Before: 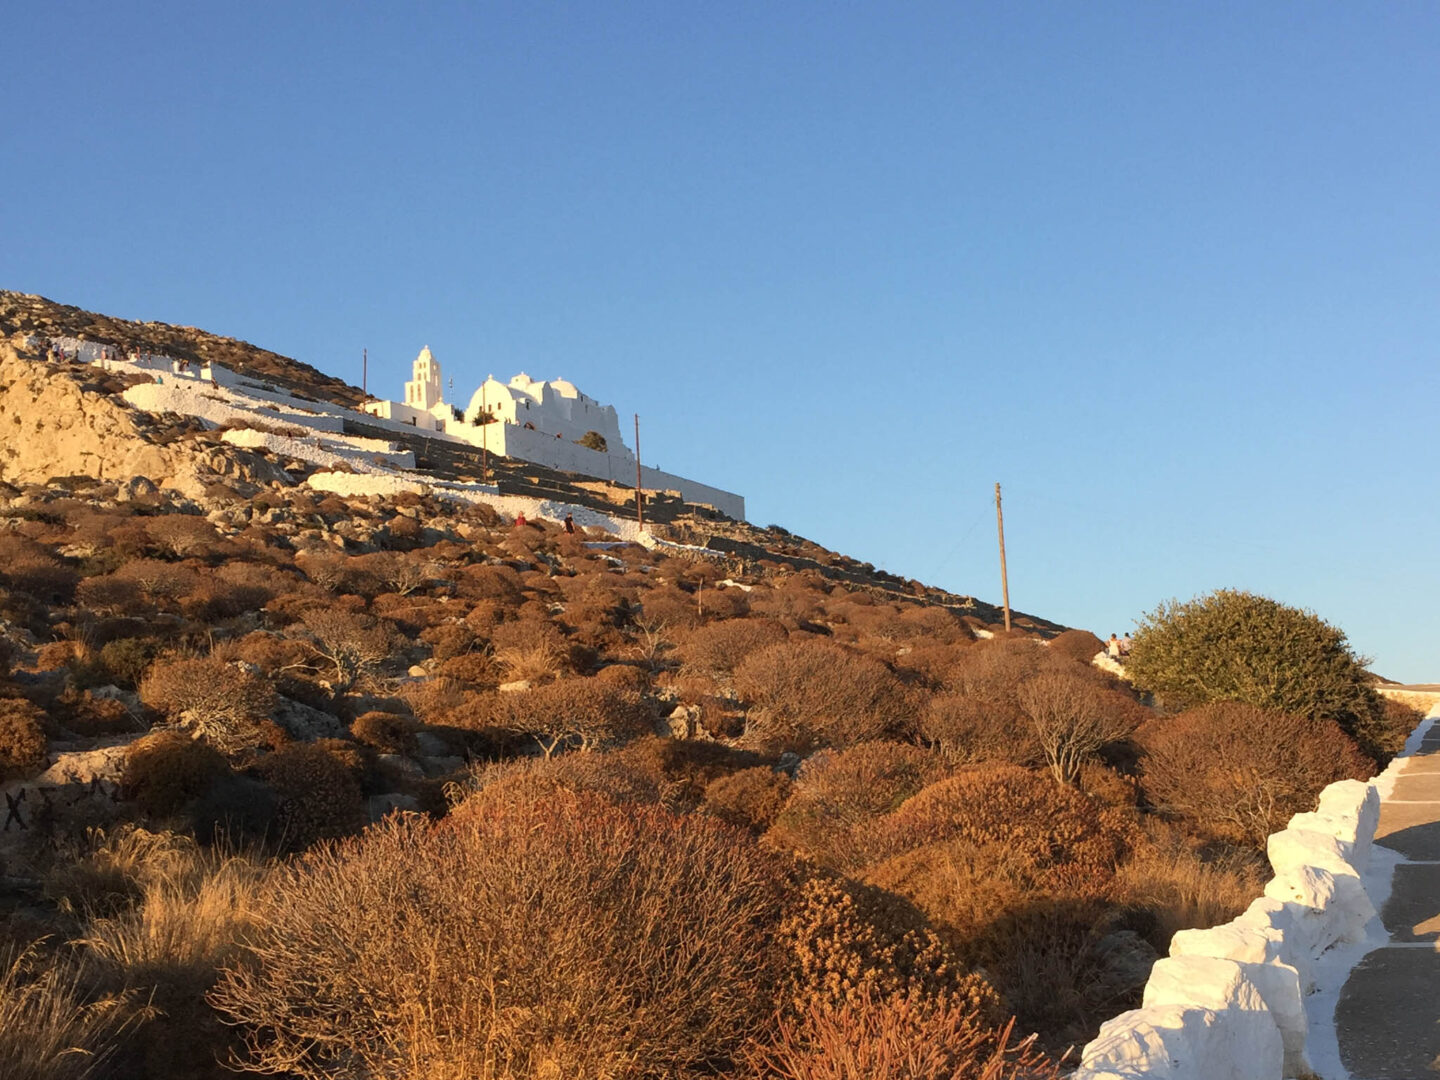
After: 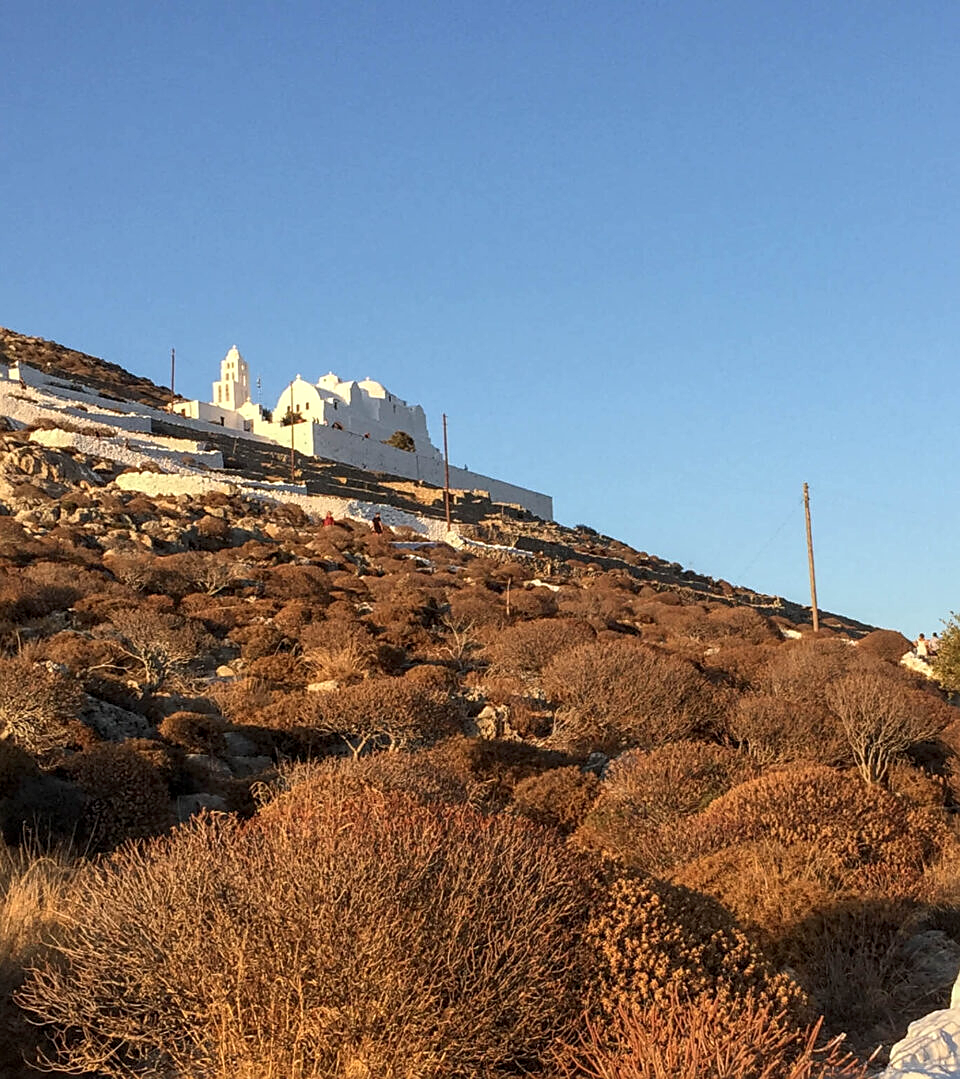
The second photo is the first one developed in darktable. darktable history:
crop and rotate: left 13.351%, right 19.968%
sharpen: on, module defaults
local contrast: detail 130%
